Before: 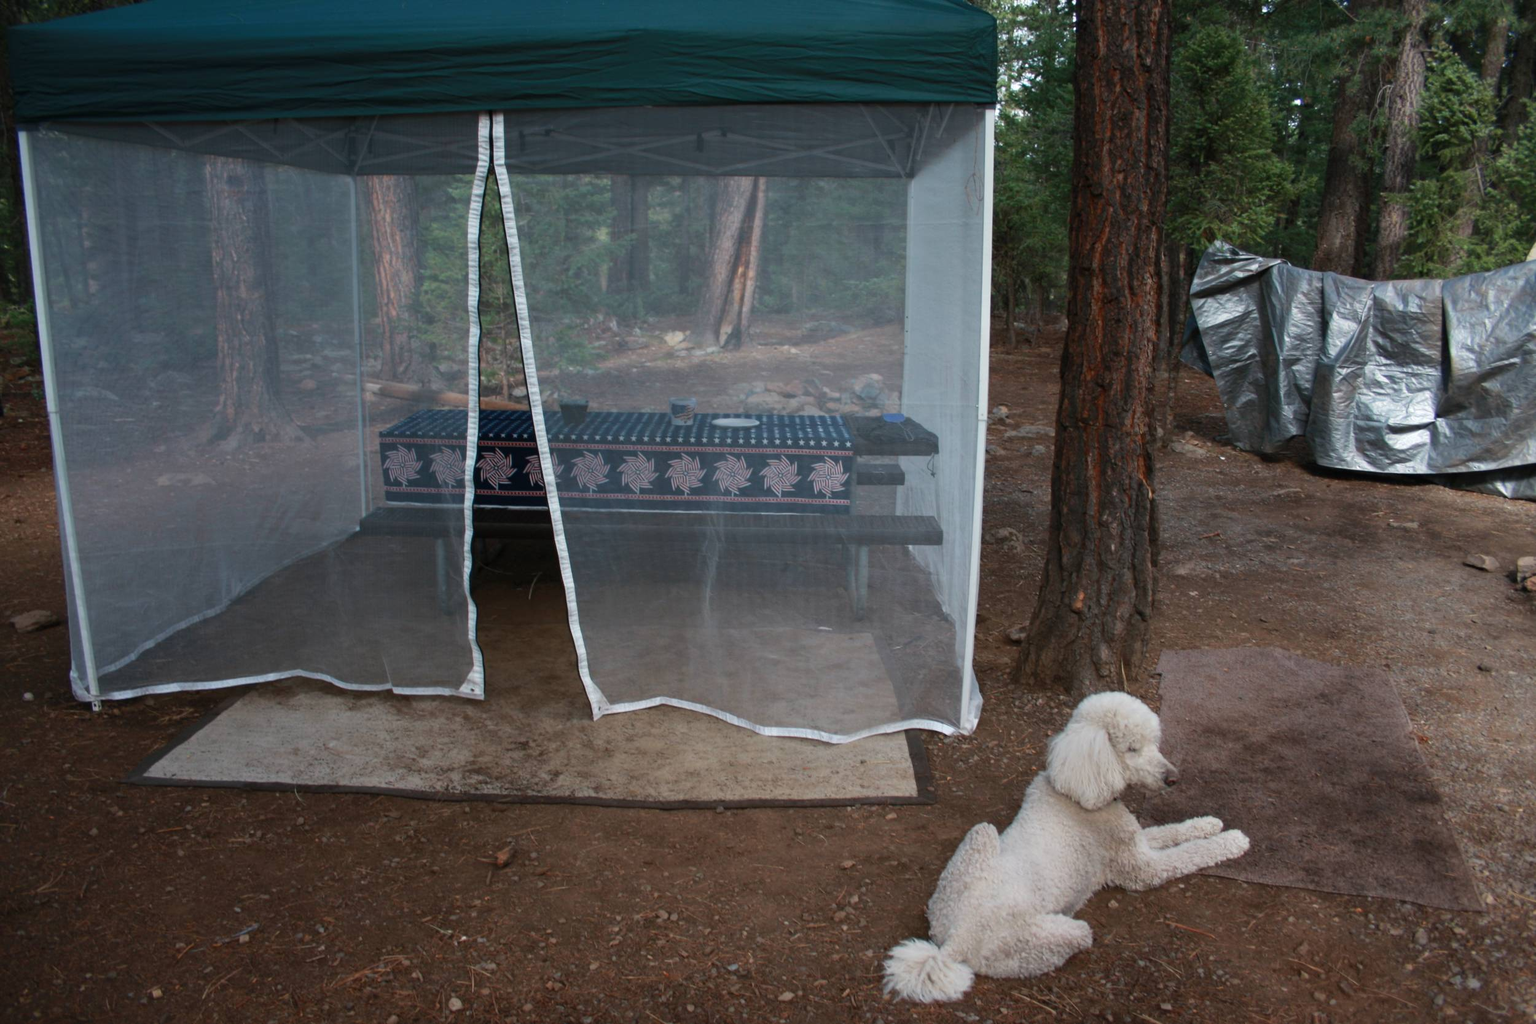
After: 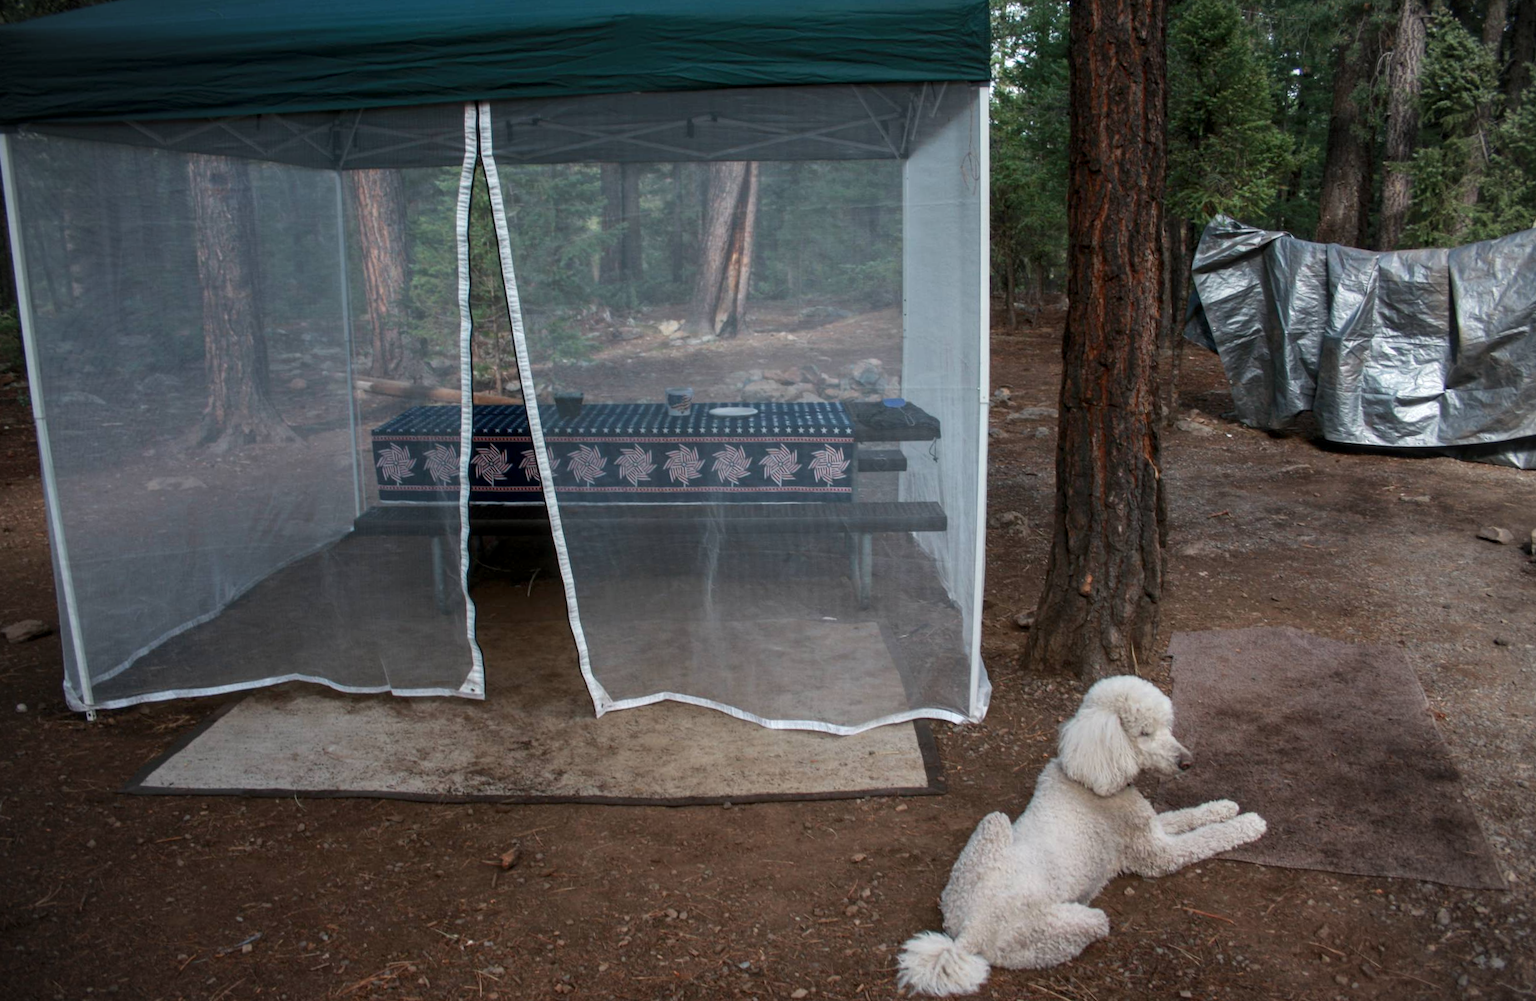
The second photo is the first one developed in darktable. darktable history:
tone equalizer: on, module defaults
local contrast: on, module defaults
vignetting: fall-off radius 60.92%
rotate and perspective: rotation -1.42°, crop left 0.016, crop right 0.984, crop top 0.035, crop bottom 0.965
